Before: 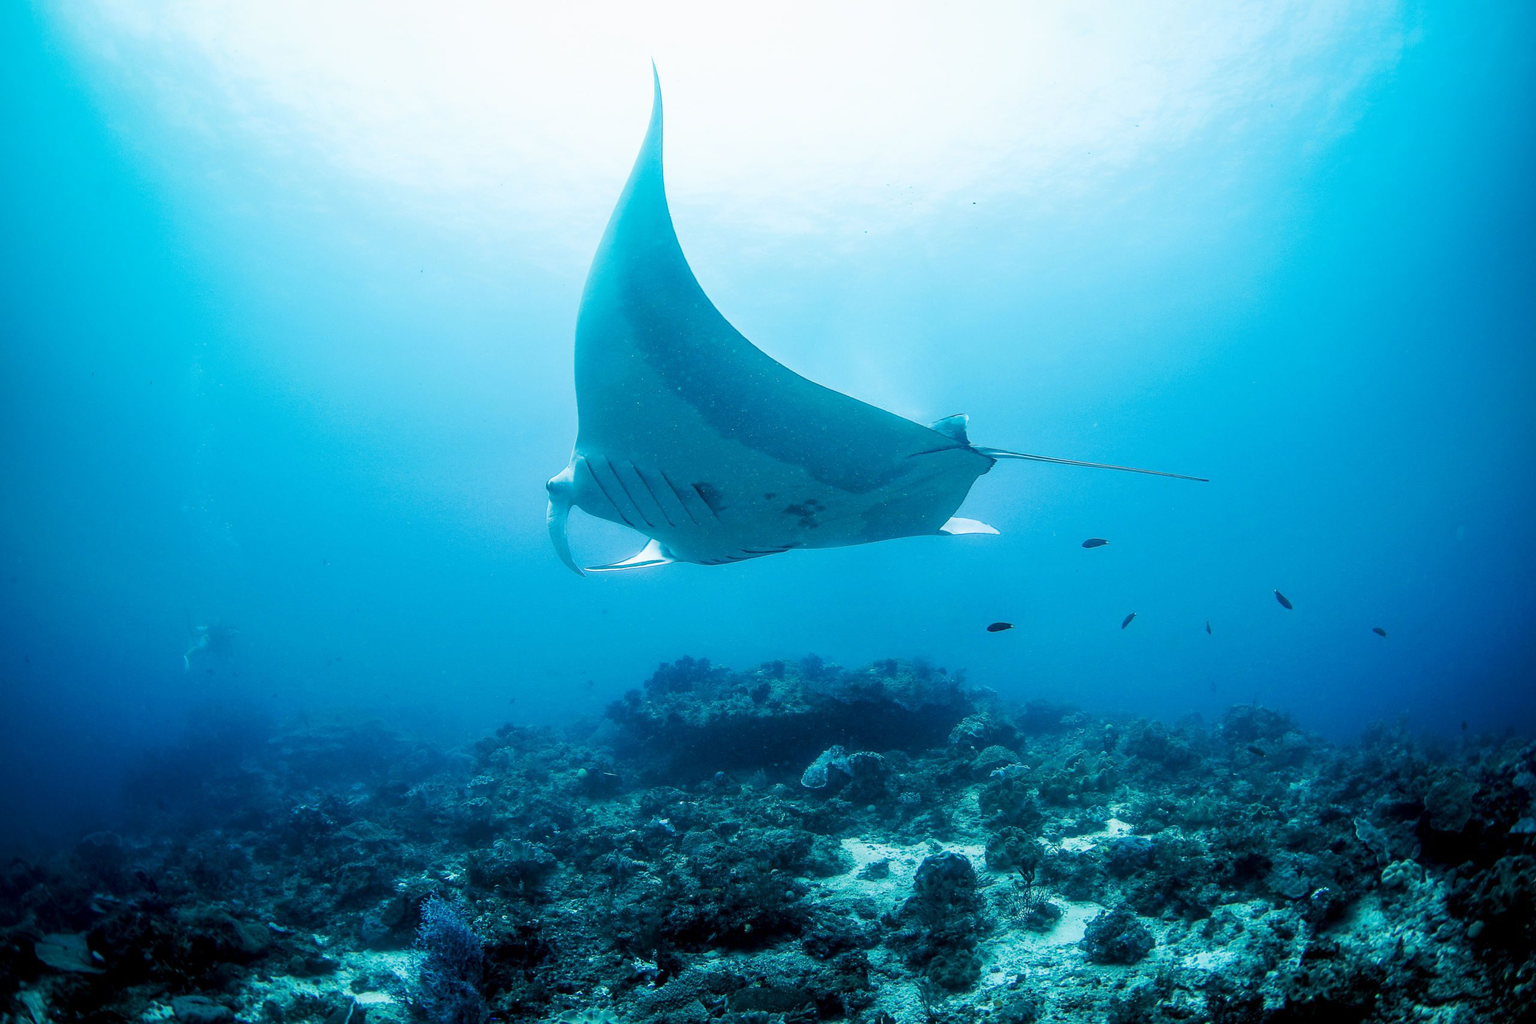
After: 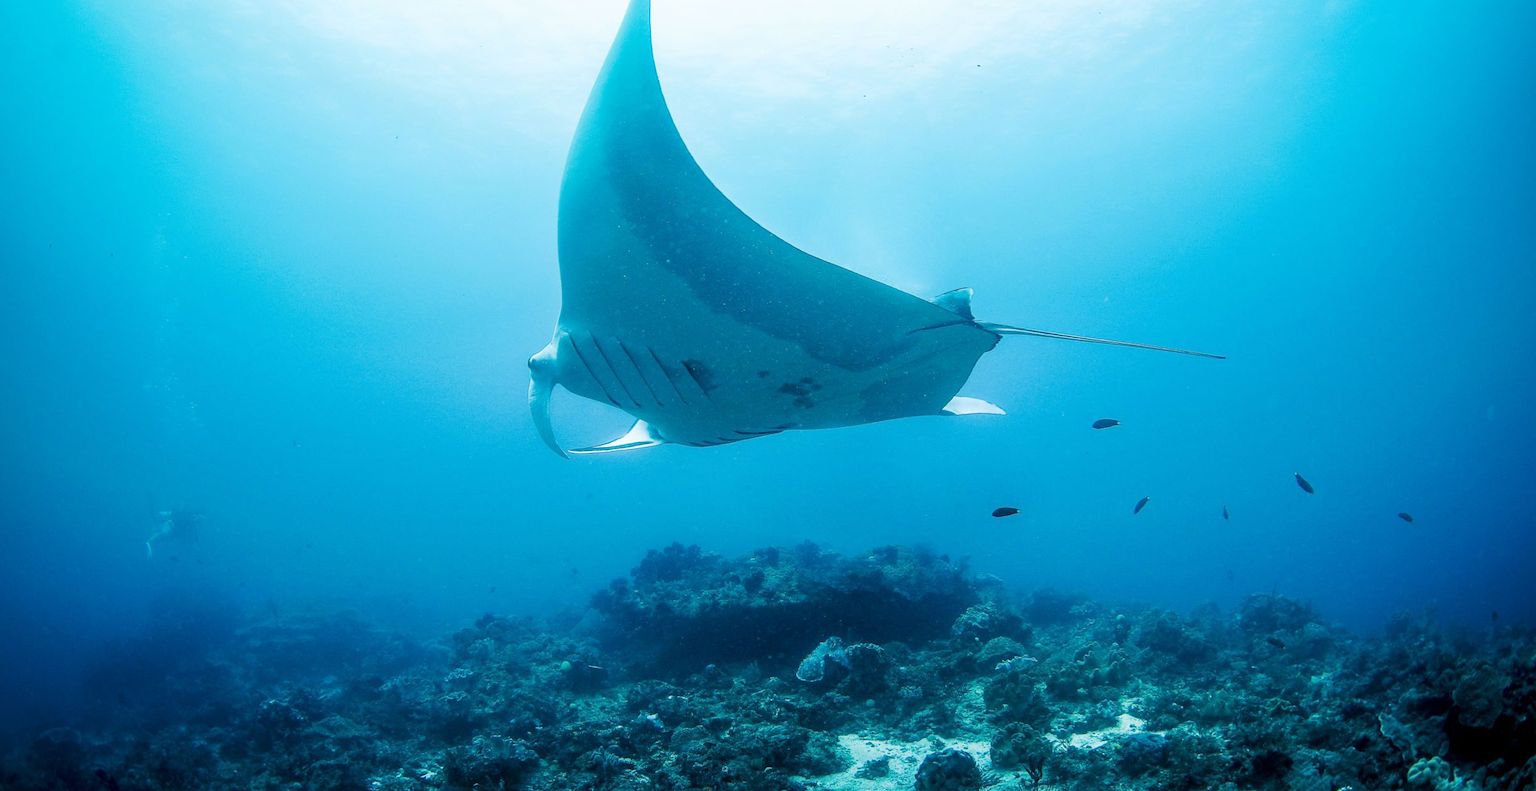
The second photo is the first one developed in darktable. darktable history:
crop and rotate: left 2.963%, top 13.774%, right 2.041%, bottom 12.848%
